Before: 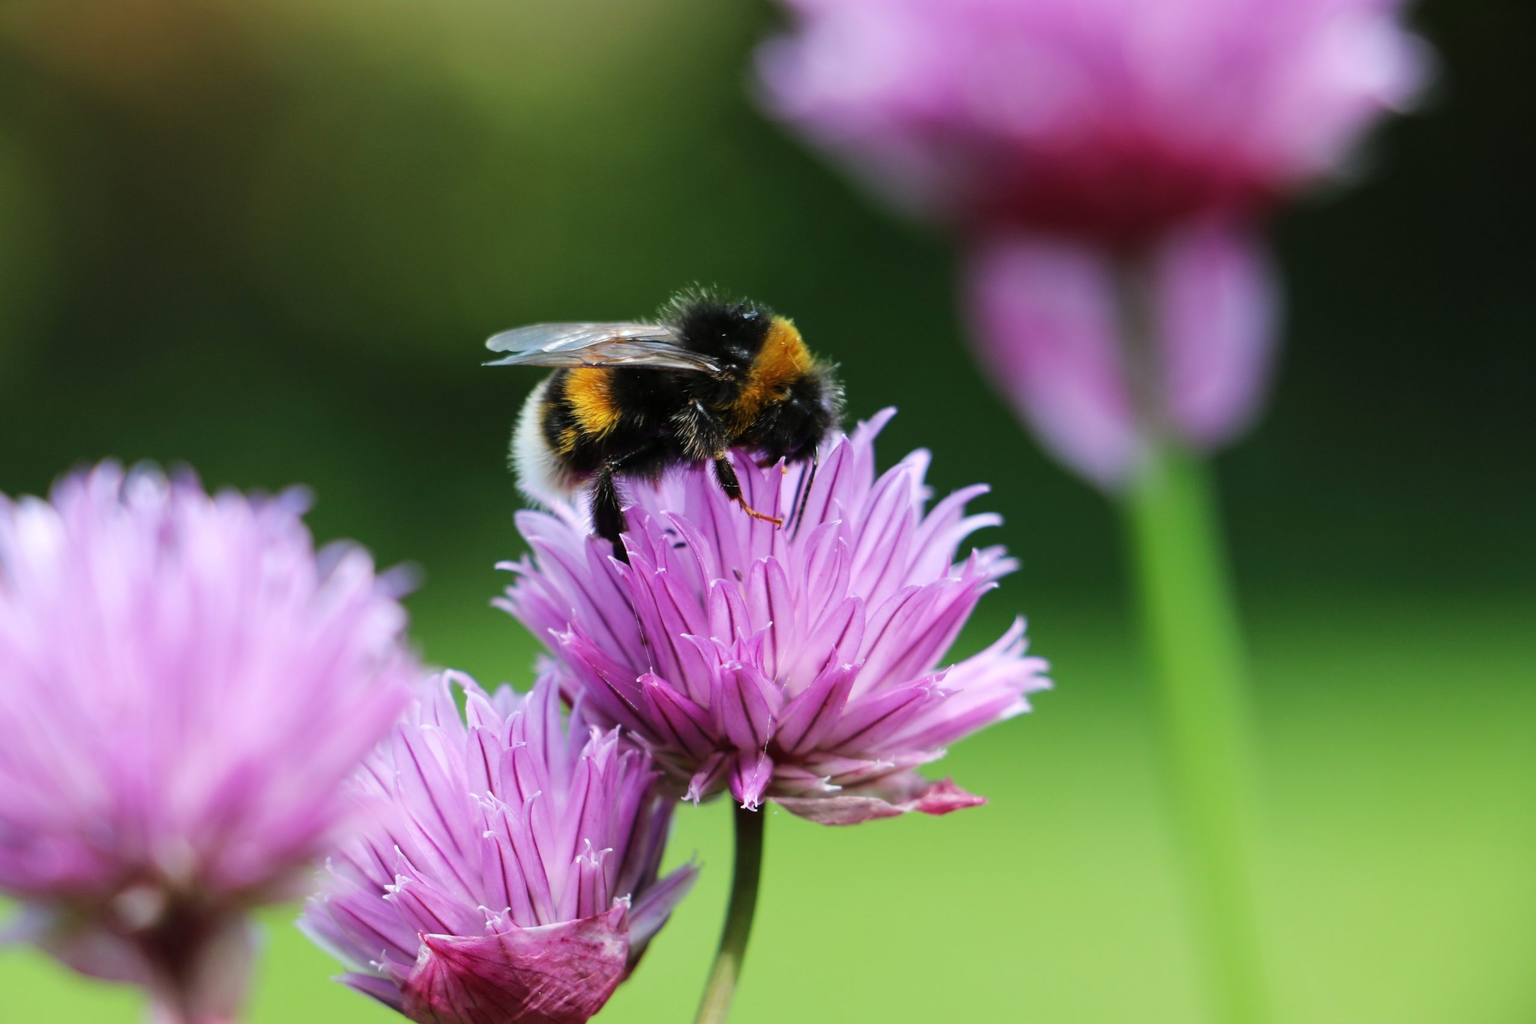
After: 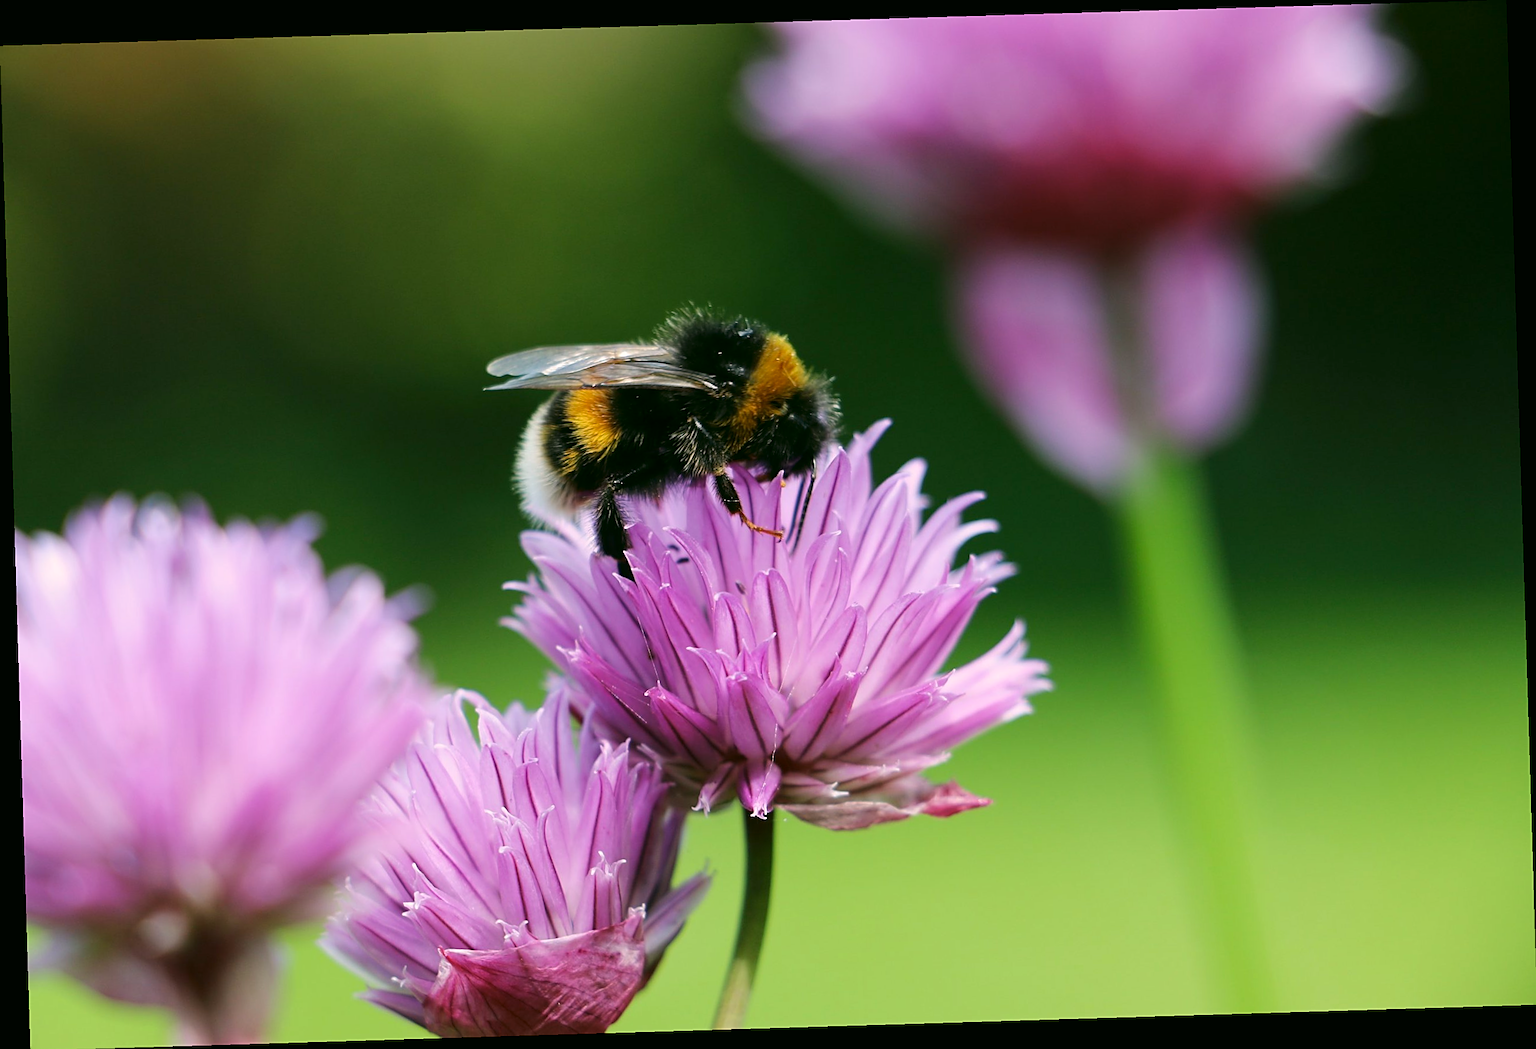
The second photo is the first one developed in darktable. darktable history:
rotate and perspective: rotation -1.75°, automatic cropping off
color correction: highlights a* 4.02, highlights b* 4.98, shadows a* -7.55, shadows b* 4.98
sharpen: amount 0.478
